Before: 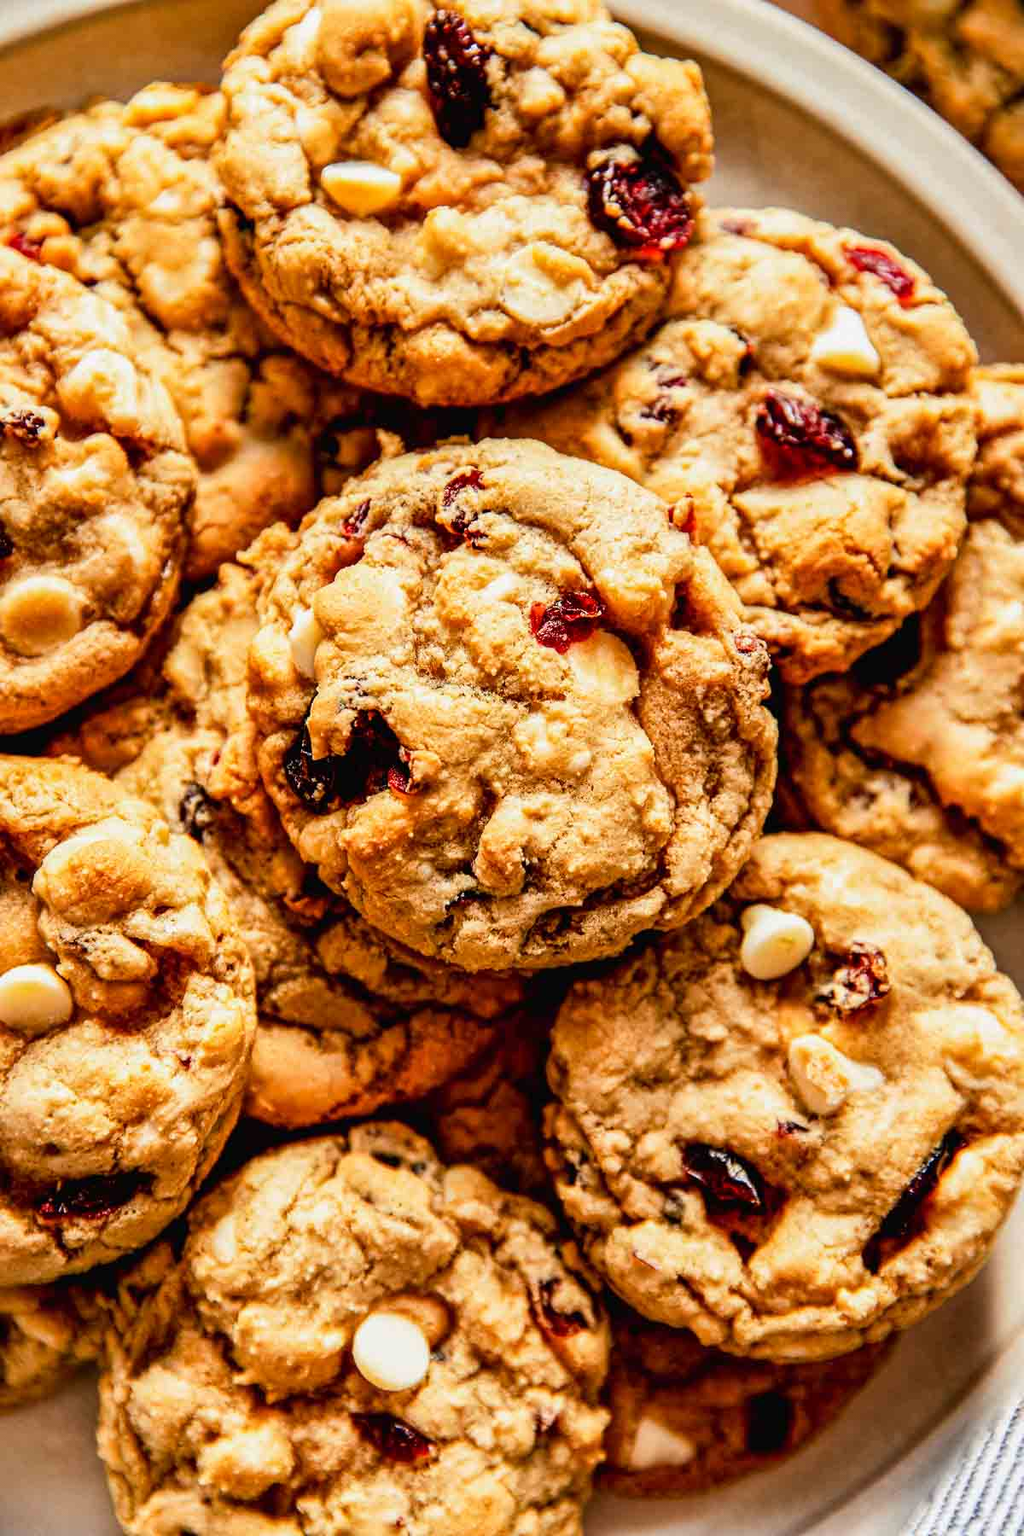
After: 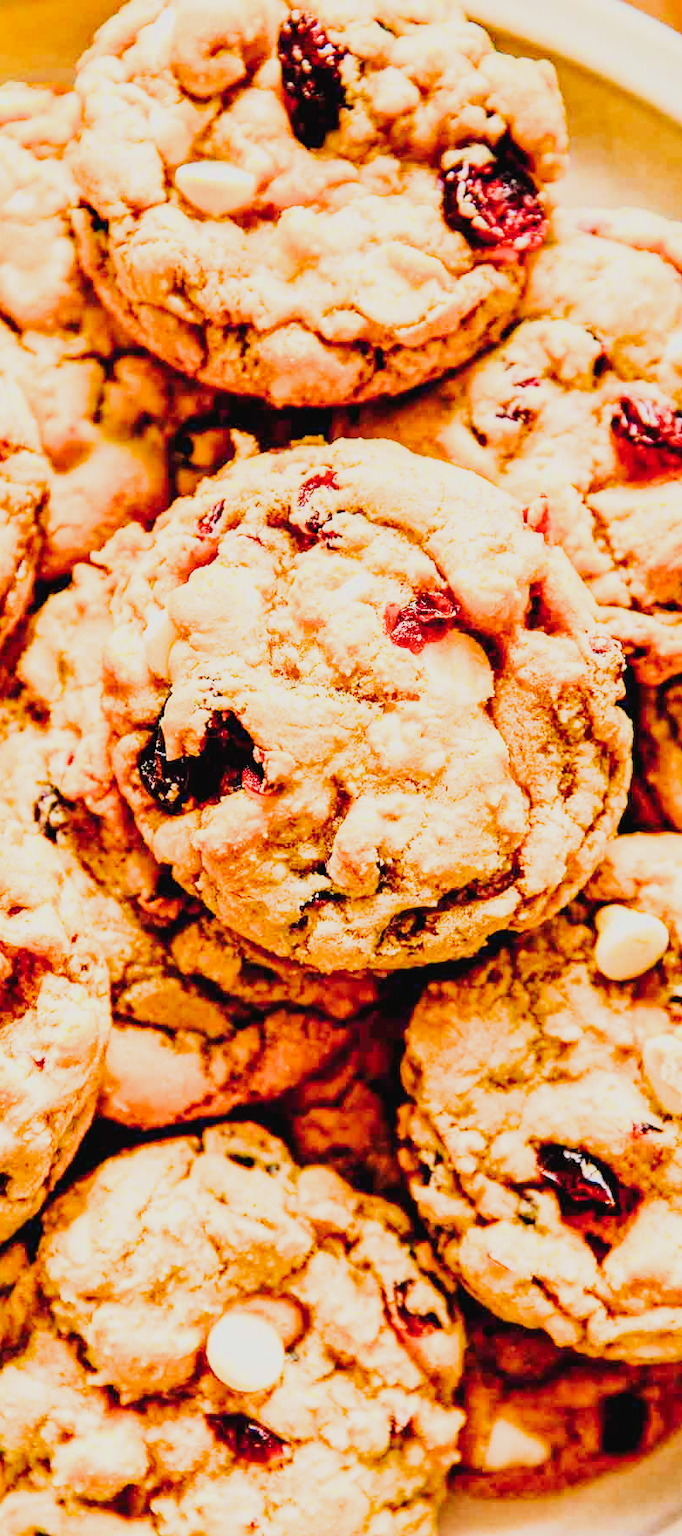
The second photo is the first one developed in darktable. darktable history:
color balance rgb: perceptual saturation grading › global saturation -11.831%, global vibrance 40.702%
filmic rgb: black relative exposure -7.09 EV, white relative exposure 5.37 EV, hardness 3.03, color science v6 (2022)
crop and rotate: left 14.288%, right 19.09%
tone curve: curves: ch0 [(0, 0.018) (0.036, 0.038) (0.15, 0.131) (0.27, 0.247) (0.503, 0.556) (0.763, 0.785) (1, 0.919)]; ch1 [(0, 0) (0.203, 0.158) (0.333, 0.283) (0.451, 0.417) (0.502, 0.5) (0.519, 0.522) (0.562, 0.588) (0.603, 0.664) (0.722, 0.813) (1, 1)]; ch2 [(0, 0) (0.29, 0.295) (0.404, 0.436) (0.497, 0.499) (0.521, 0.523) (0.561, 0.605) (0.639, 0.664) (0.712, 0.764) (1, 1)], preserve colors none
exposure: black level correction 0, exposure 1.738 EV, compensate exposure bias true, compensate highlight preservation false
